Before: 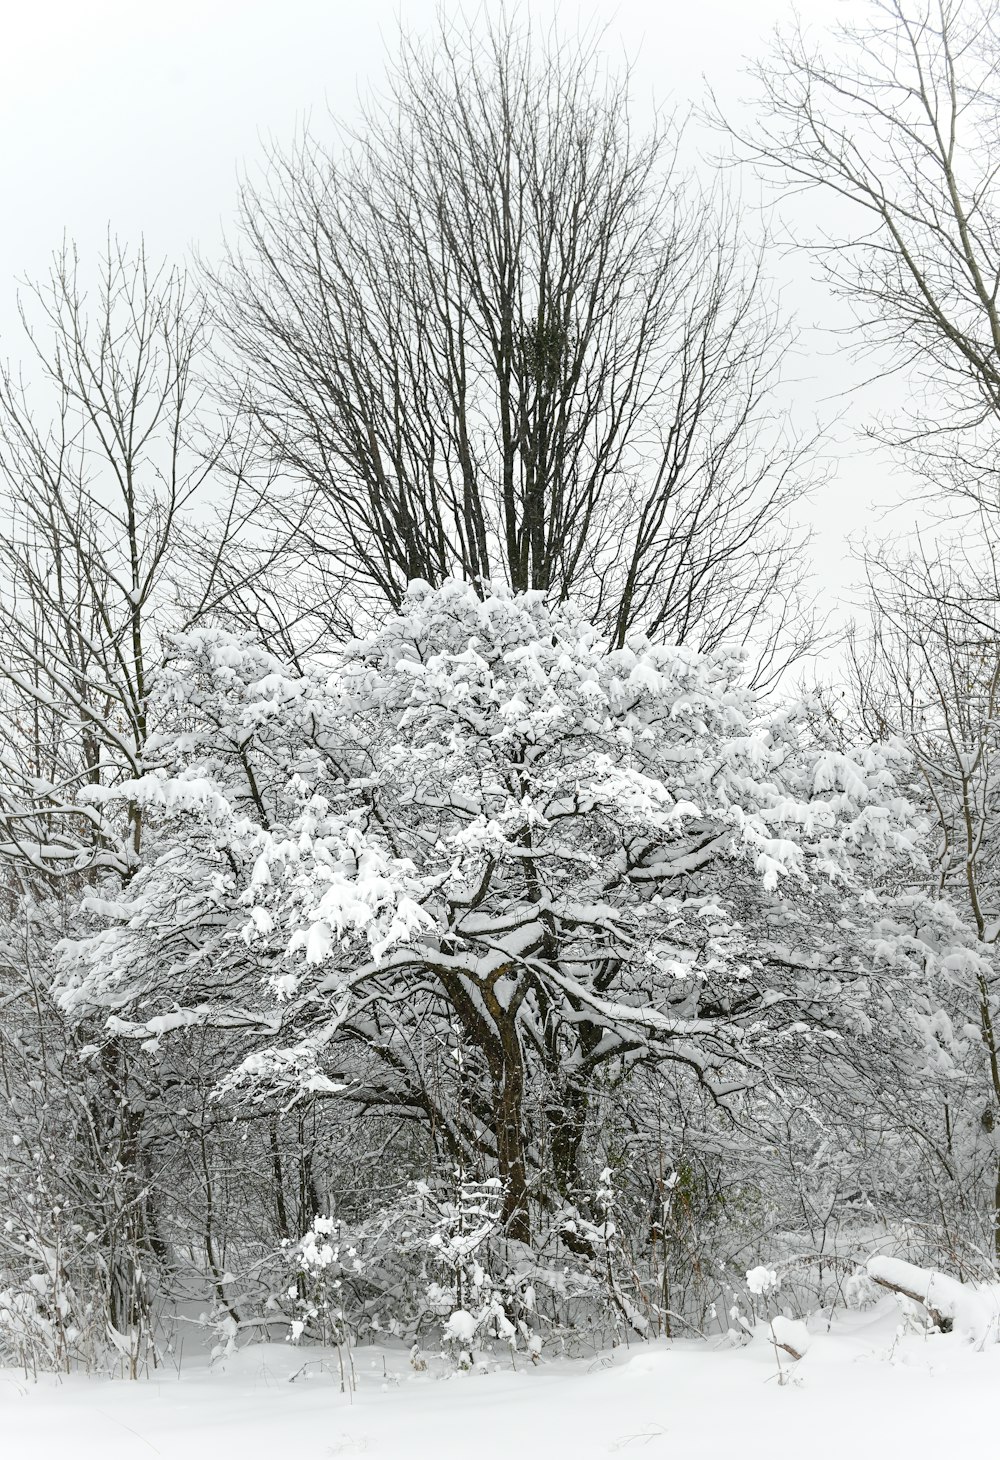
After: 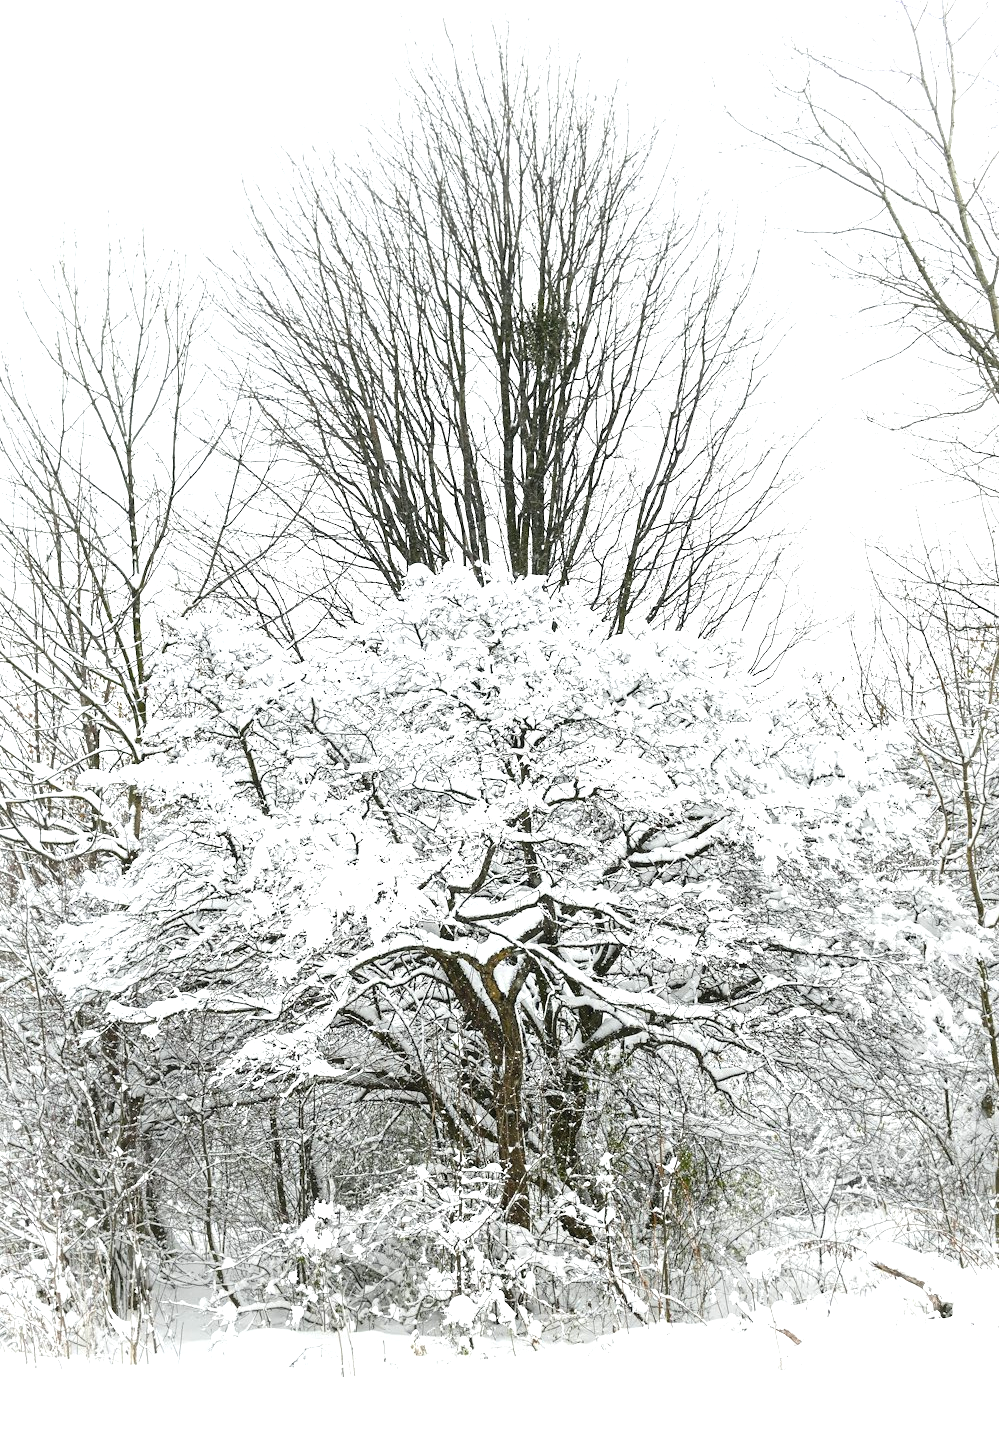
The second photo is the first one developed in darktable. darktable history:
exposure: exposure 1 EV, compensate highlight preservation false
crop: top 1.049%, right 0.001%
